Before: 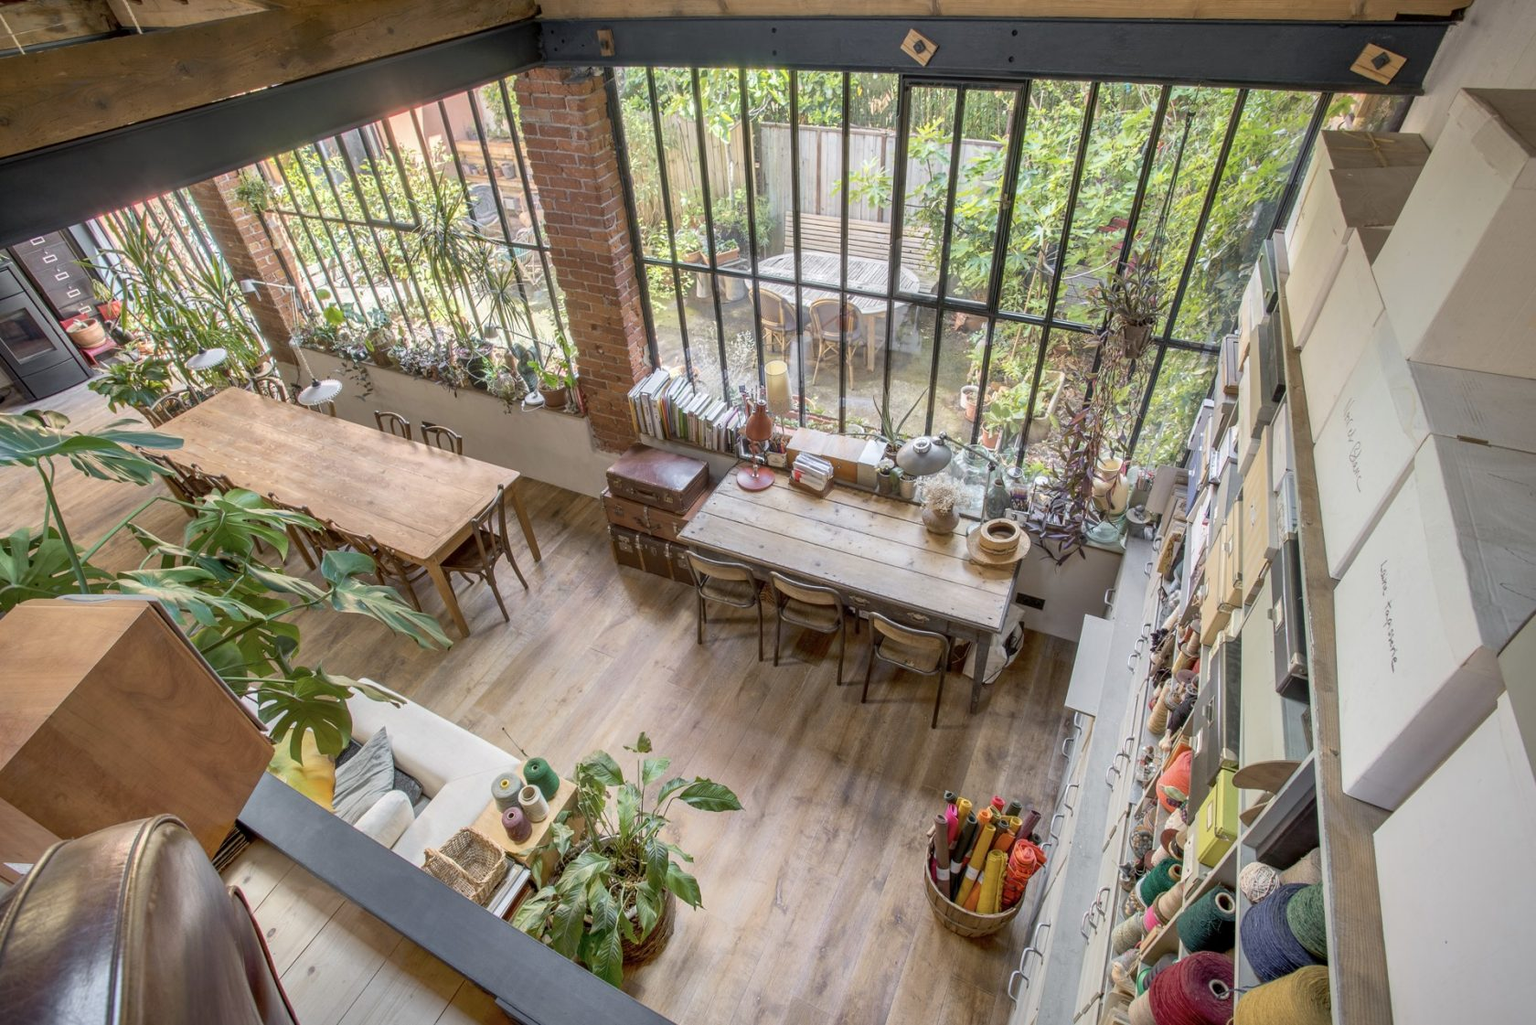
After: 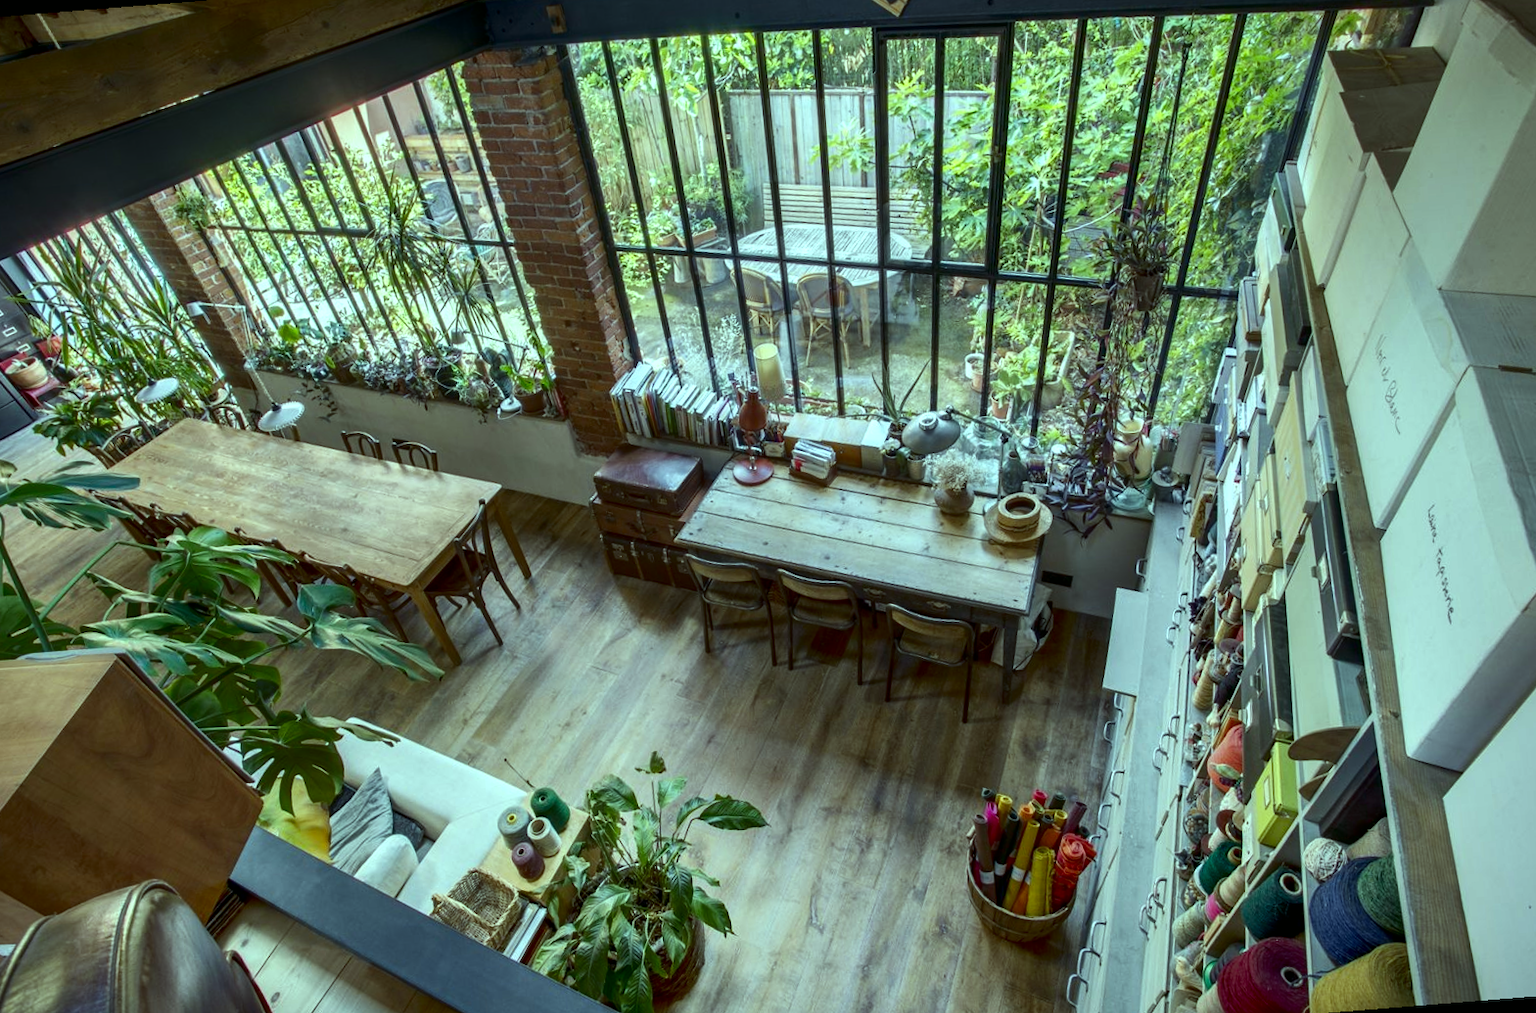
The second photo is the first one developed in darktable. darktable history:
contrast brightness saturation: contrast 0.1, brightness -0.26, saturation 0.14
rotate and perspective: rotation -4.57°, crop left 0.054, crop right 0.944, crop top 0.087, crop bottom 0.914
color balance: mode lift, gamma, gain (sRGB), lift [0.997, 0.979, 1.021, 1.011], gamma [1, 1.084, 0.916, 0.998], gain [1, 0.87, 1.13, 1.101], contrast 4.55%, contrast fulcrum 38.24%, output saturation 104.09%
